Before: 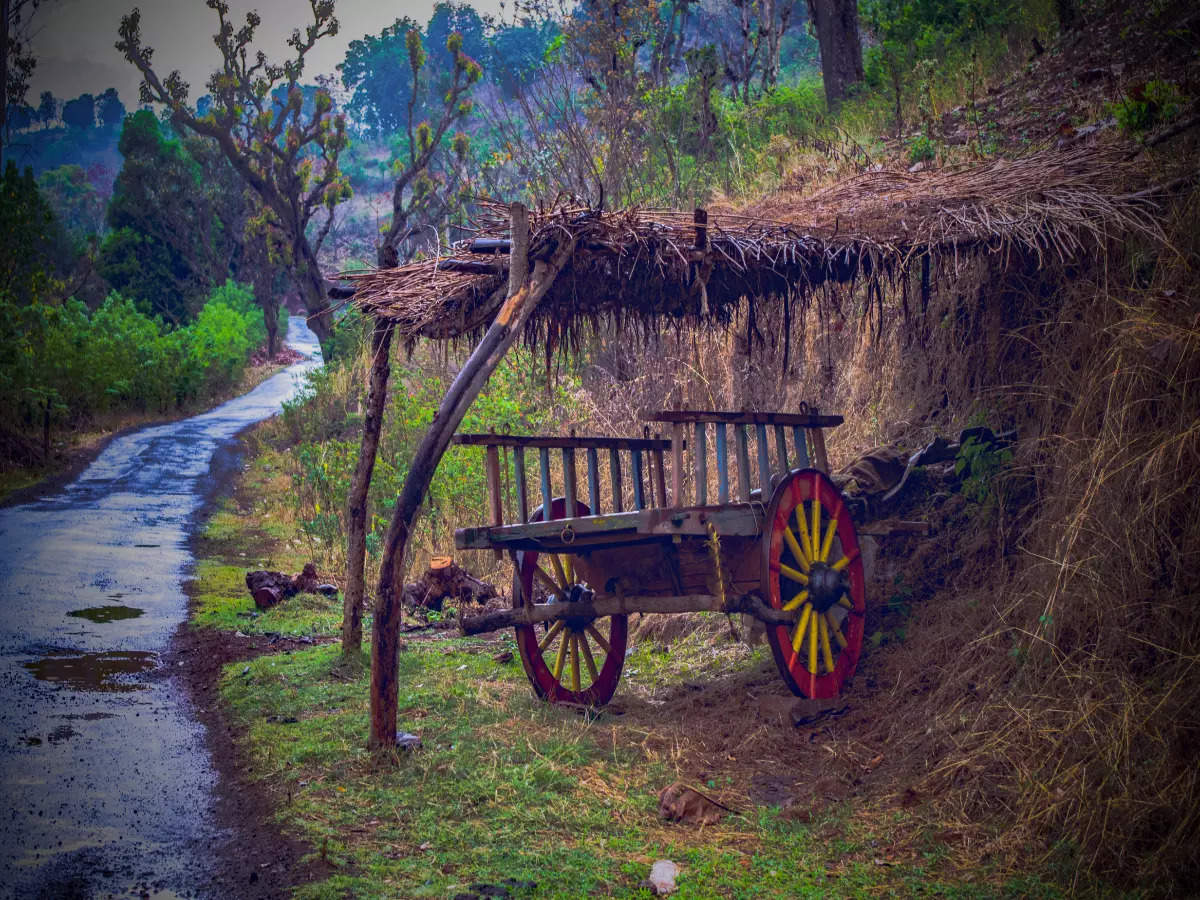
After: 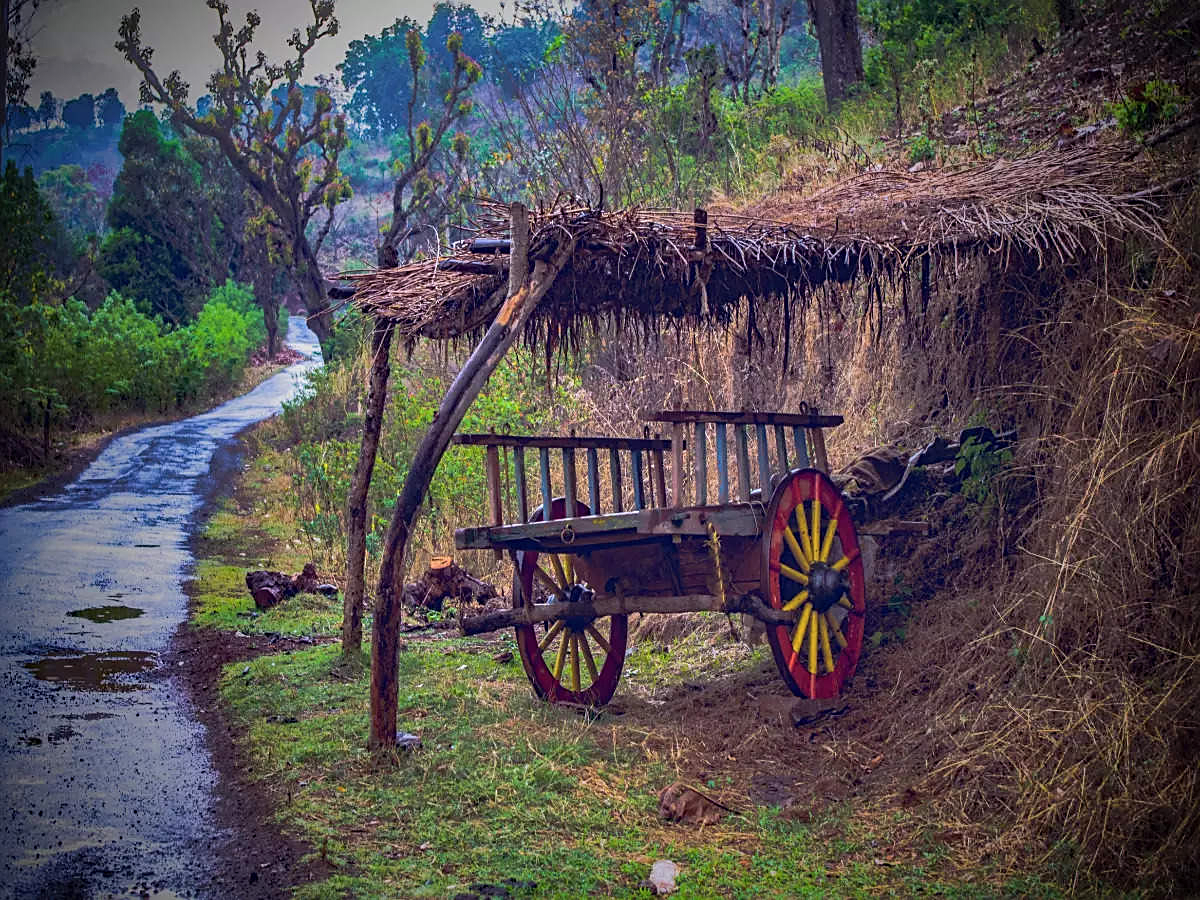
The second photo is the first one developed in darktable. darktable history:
shadows and highlights: radius 116.48, shadows 41.93, highlights -62.02, soften with gaussian
sharpen: on, module defaults
